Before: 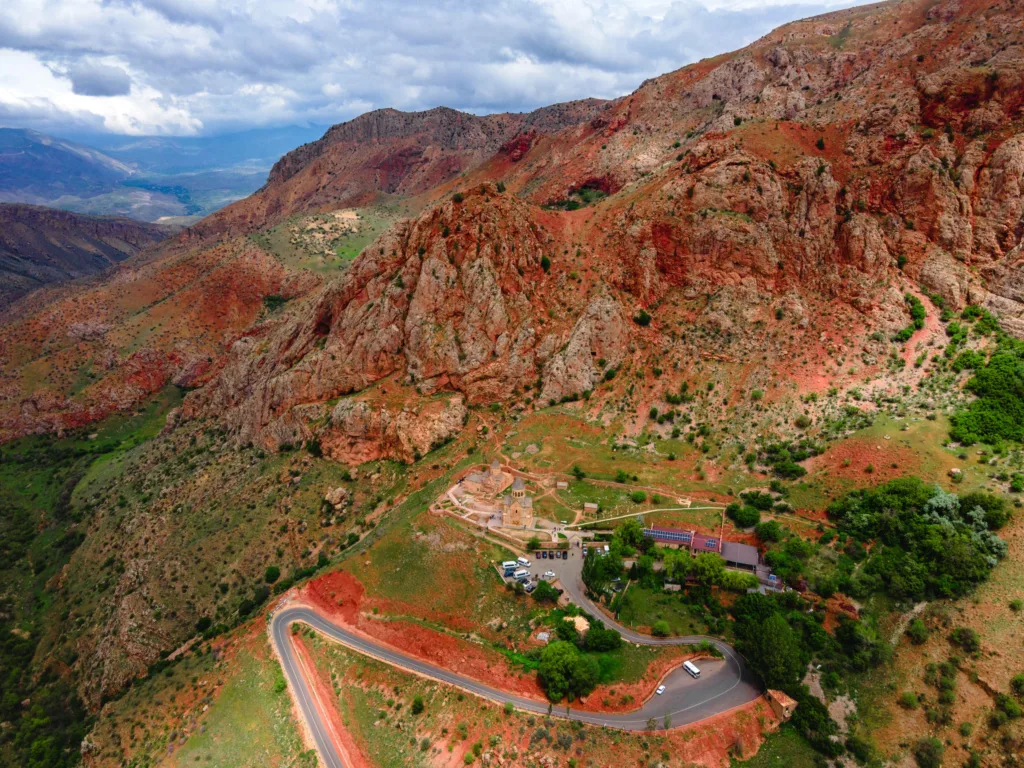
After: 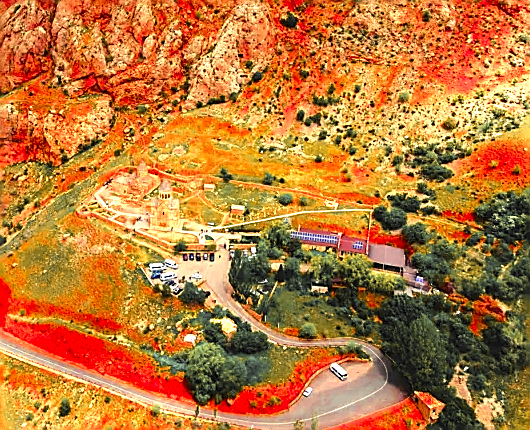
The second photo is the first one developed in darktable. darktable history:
crop: left 34.479%, top 38.822%, right 13.718%, bottom 5.172%
exposure: black level correction 0, exposure 1.379 EV, compensate exposure bias true, compensate highlight preservation false
color correction: highlights a* 2.72, highlights b* 22.8
white balance: red 0.967, blue 1.049
tone equalizer: -8 EV -0.417 EV, -7 EV -0.389 EV, -6 EV -0.333 EV, -5 EV -0.222 EV, -3 EV 0.222 EV, -2 EV 0.333 EV, -1 EV 0.389 EV, +0 EV 0.417 EV, edges refinement/feathering 500, mask exposure compensation -1.57 EV, preserve details no
sharpen: radius 1.4, amount 1.25, threshold 0.7
color zones: curves: ch0 [(0, 0.363) (0.128, 0.373) (0.25, 0.5) (0.402, 0.407) (0.521, 0.525) (0.63, 0.559) (0.729, 0.662) (0.867, 0.471)]; ch1 [(0, 0.515) (0.136, 0.618) (0.25, 0.5) (0.378, 0) (0.516, 0) (0.622, 0.593) (0.737, 0.819) (0.87, 0.593)]; ch2 [(0, 0.529) (0.128, 0.471) (0.282, 0.451) (0.386, 0.662) (0.516, 0.525) (0.633, 0.554) (0.75, 0.62) (0.875, 0.441)]
